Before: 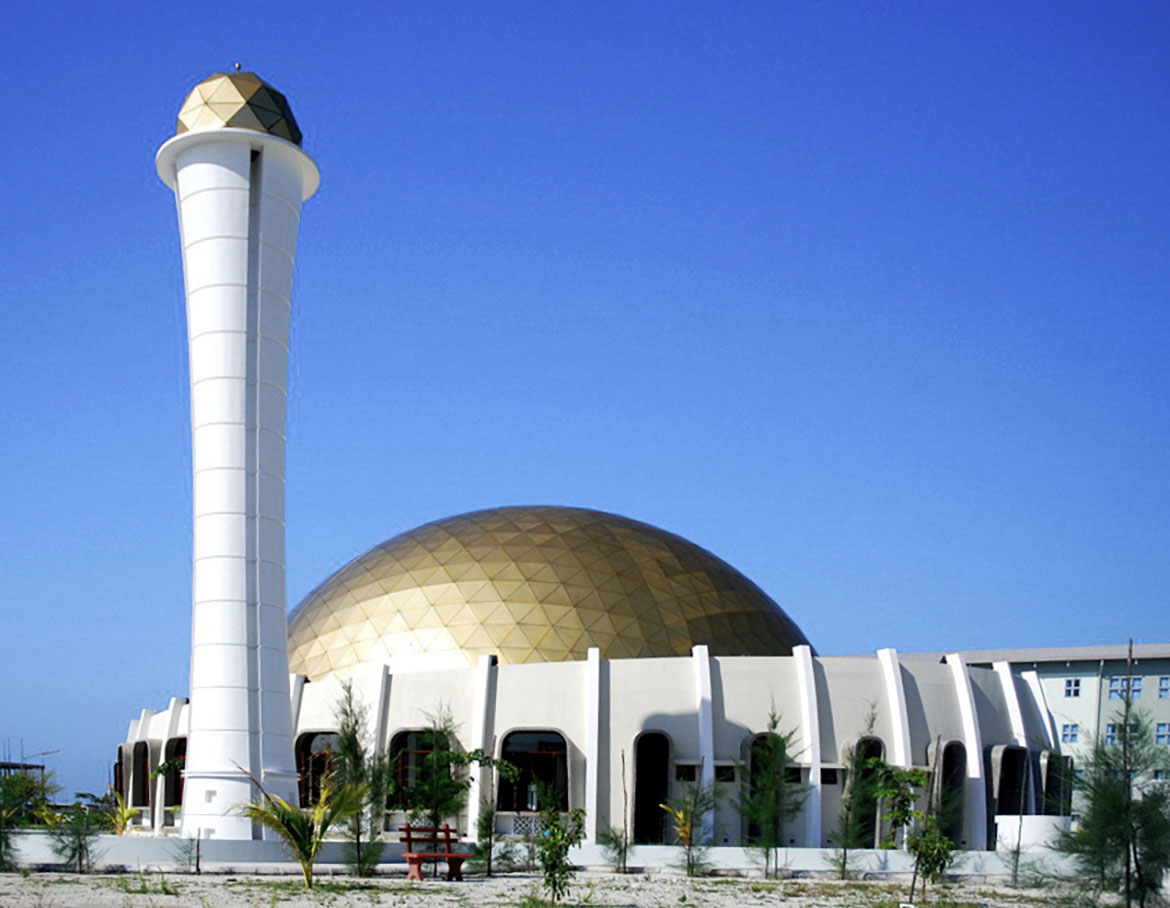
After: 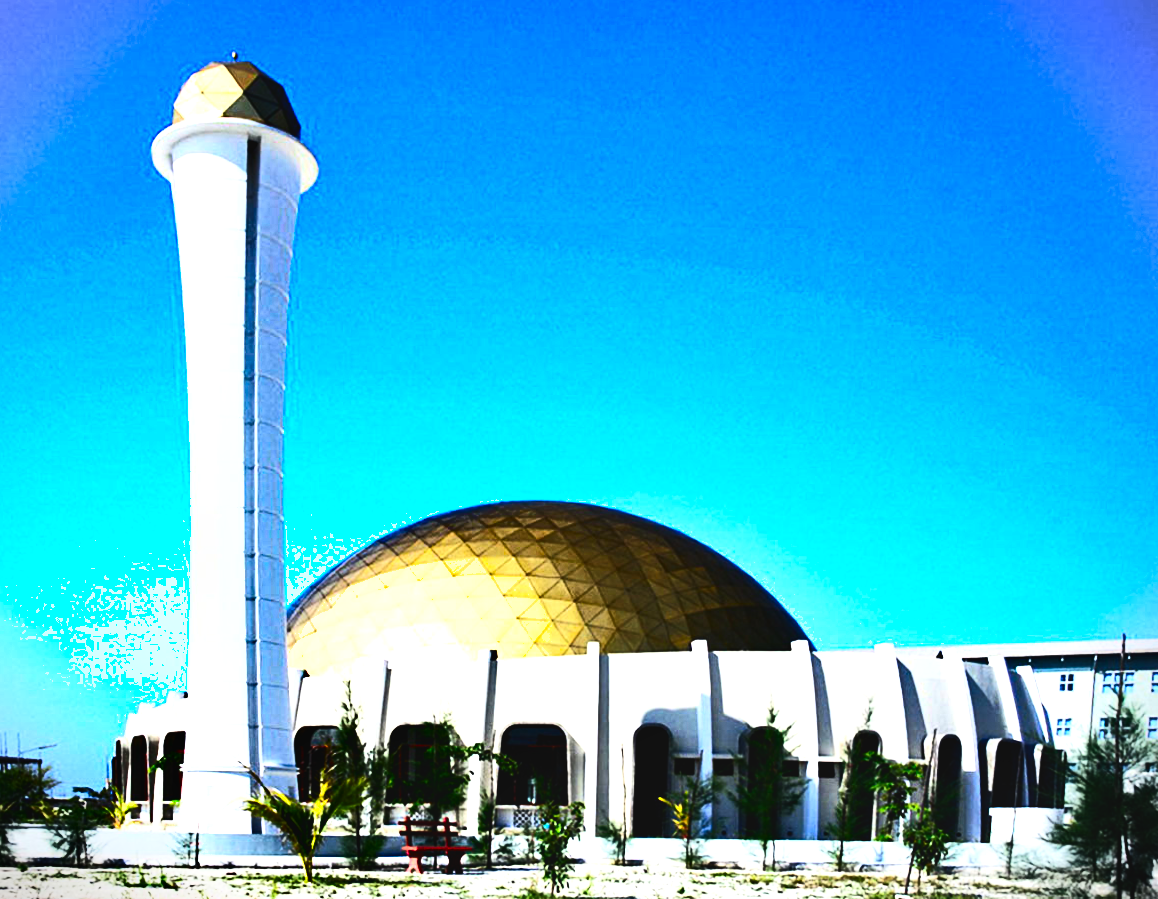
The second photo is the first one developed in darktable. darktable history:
rotate and perspective: rotation 0.174°, lens shift (vertical) 0.013, lens shift (horizontal) 0.019, shear 0.001, automatic cropping original format, crop left 0.007, crop right 0.991, crop top 0.016, crop bottom 0.997
haze removal: compatibility mode true, adaptive false
contrast brightness saturation: contrast 0.32, brightness -0.08, saturation 0.17
vignetting: fall-off start 91.19%
exposure: black level correction -0.023, exposure 1.397 EV, compensate highlight preservation false
shadows and highlights: shadows 60, highlights -60.23, soften with gaussian
base curve: curves: ch0 [(0, 0.02) (0.083, 0.036) (1, 1)], preserve colors none
